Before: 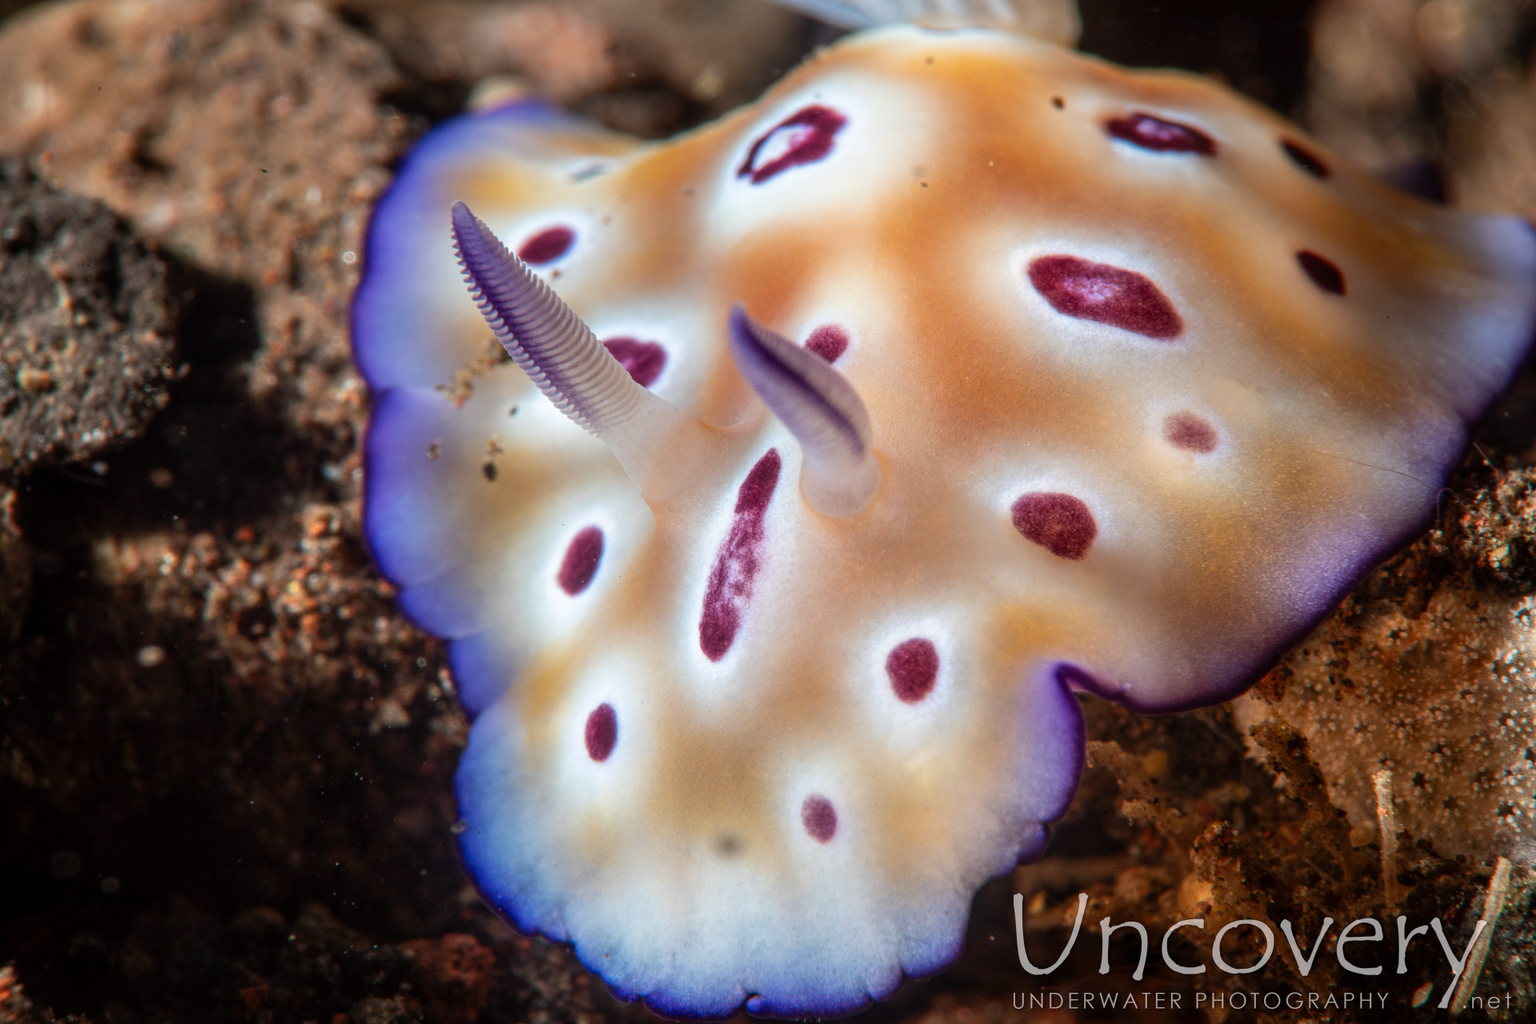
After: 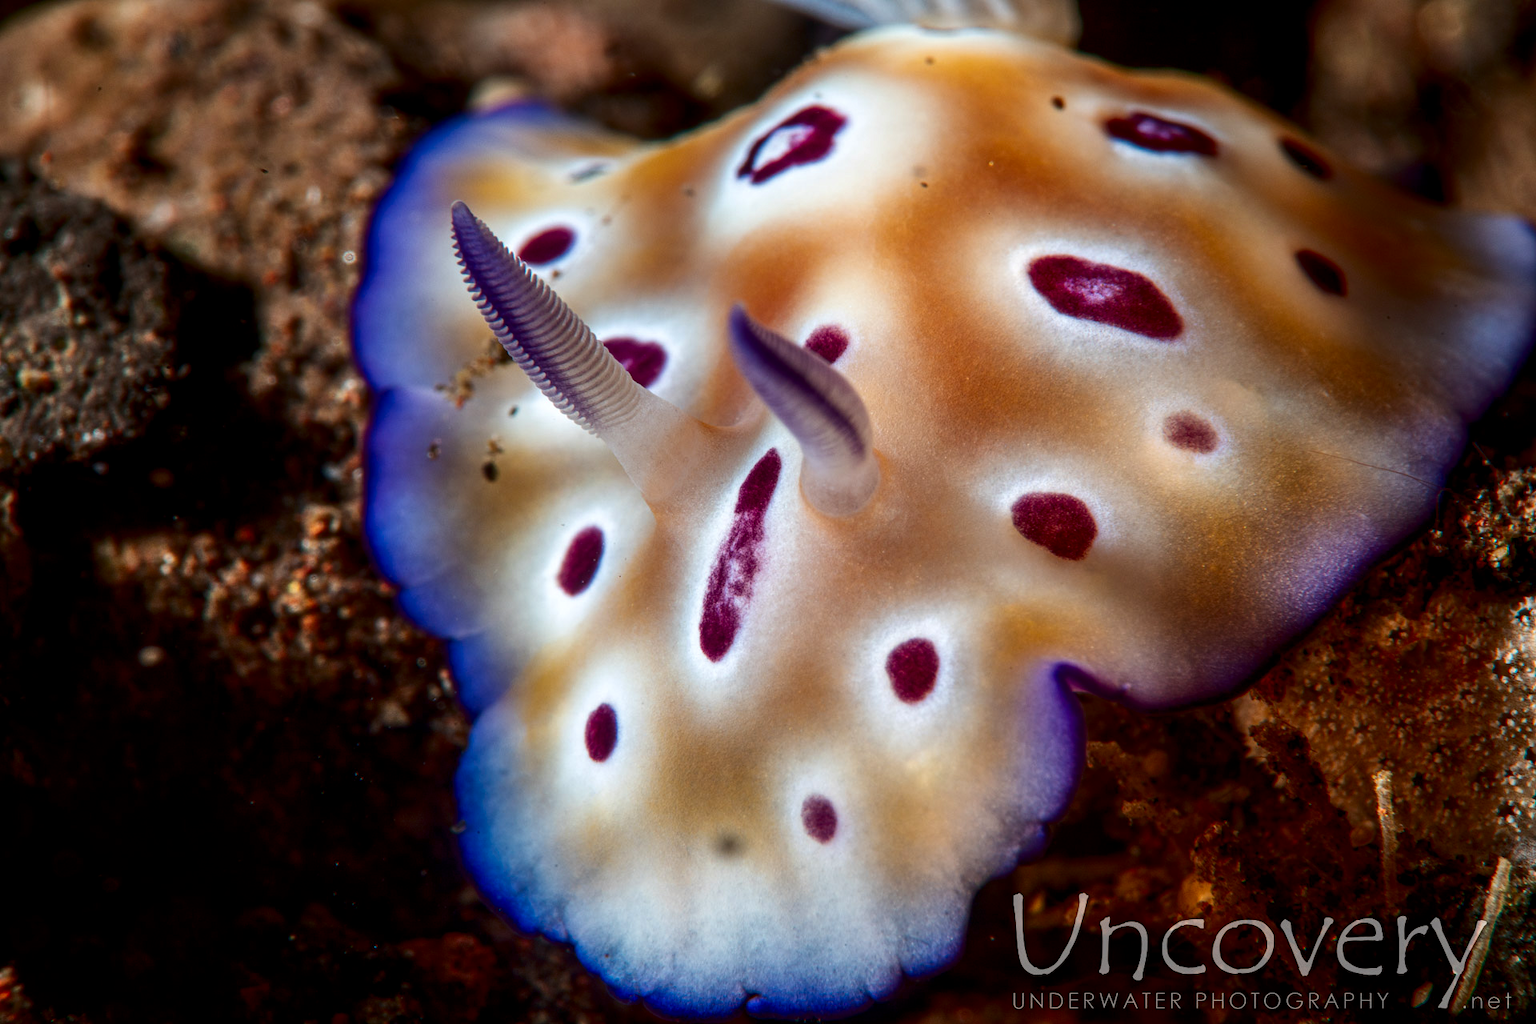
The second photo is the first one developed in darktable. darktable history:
local contrast: highlights 100%, shadows 100%, detail 120%, midtone range 0.2
contrast brightness saturation: contrast 0.13, brightness -0.24, saturation 0.14
